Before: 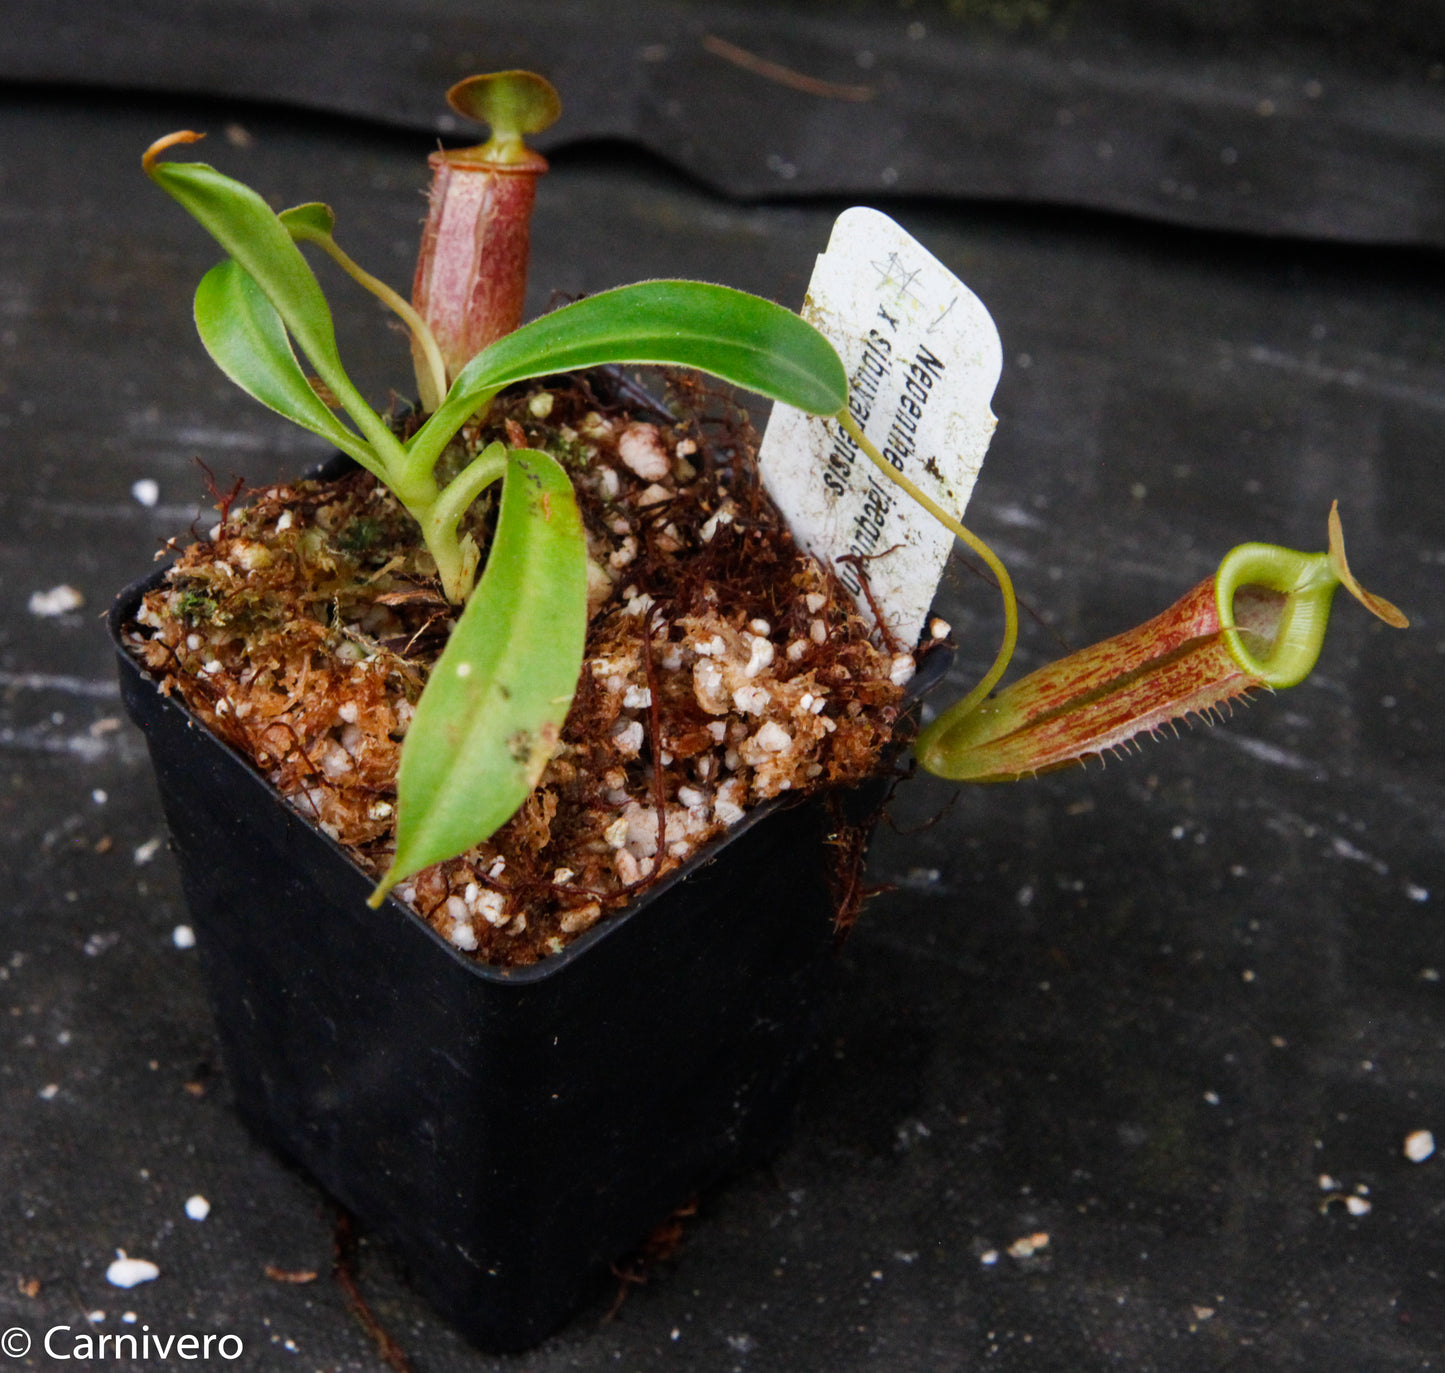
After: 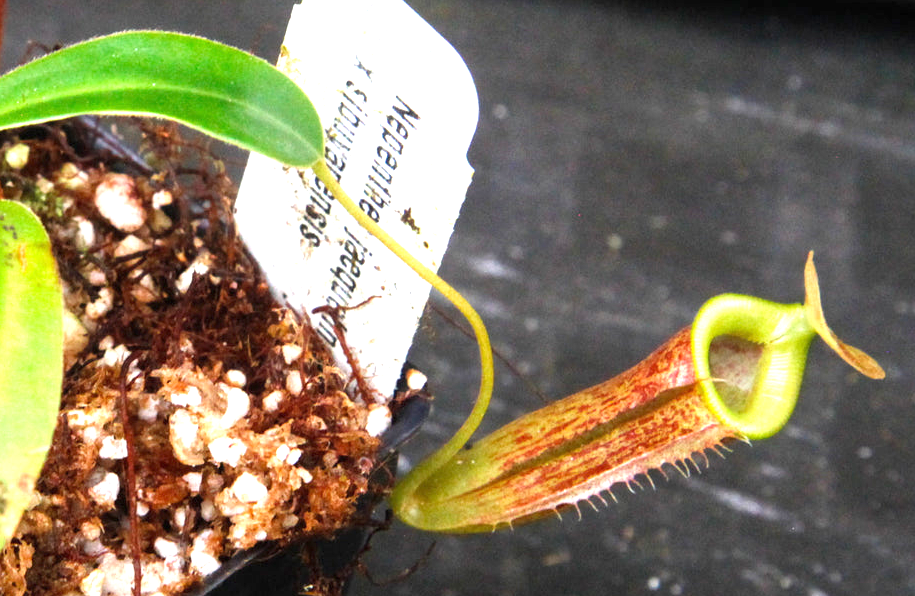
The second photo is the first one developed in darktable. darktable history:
crop: left 36.27%, top 18.198%, right 0.352%, bottom 38.38%
exposure: black level correction 0, exposure 1.363 EV, compensate highlight preservation false
